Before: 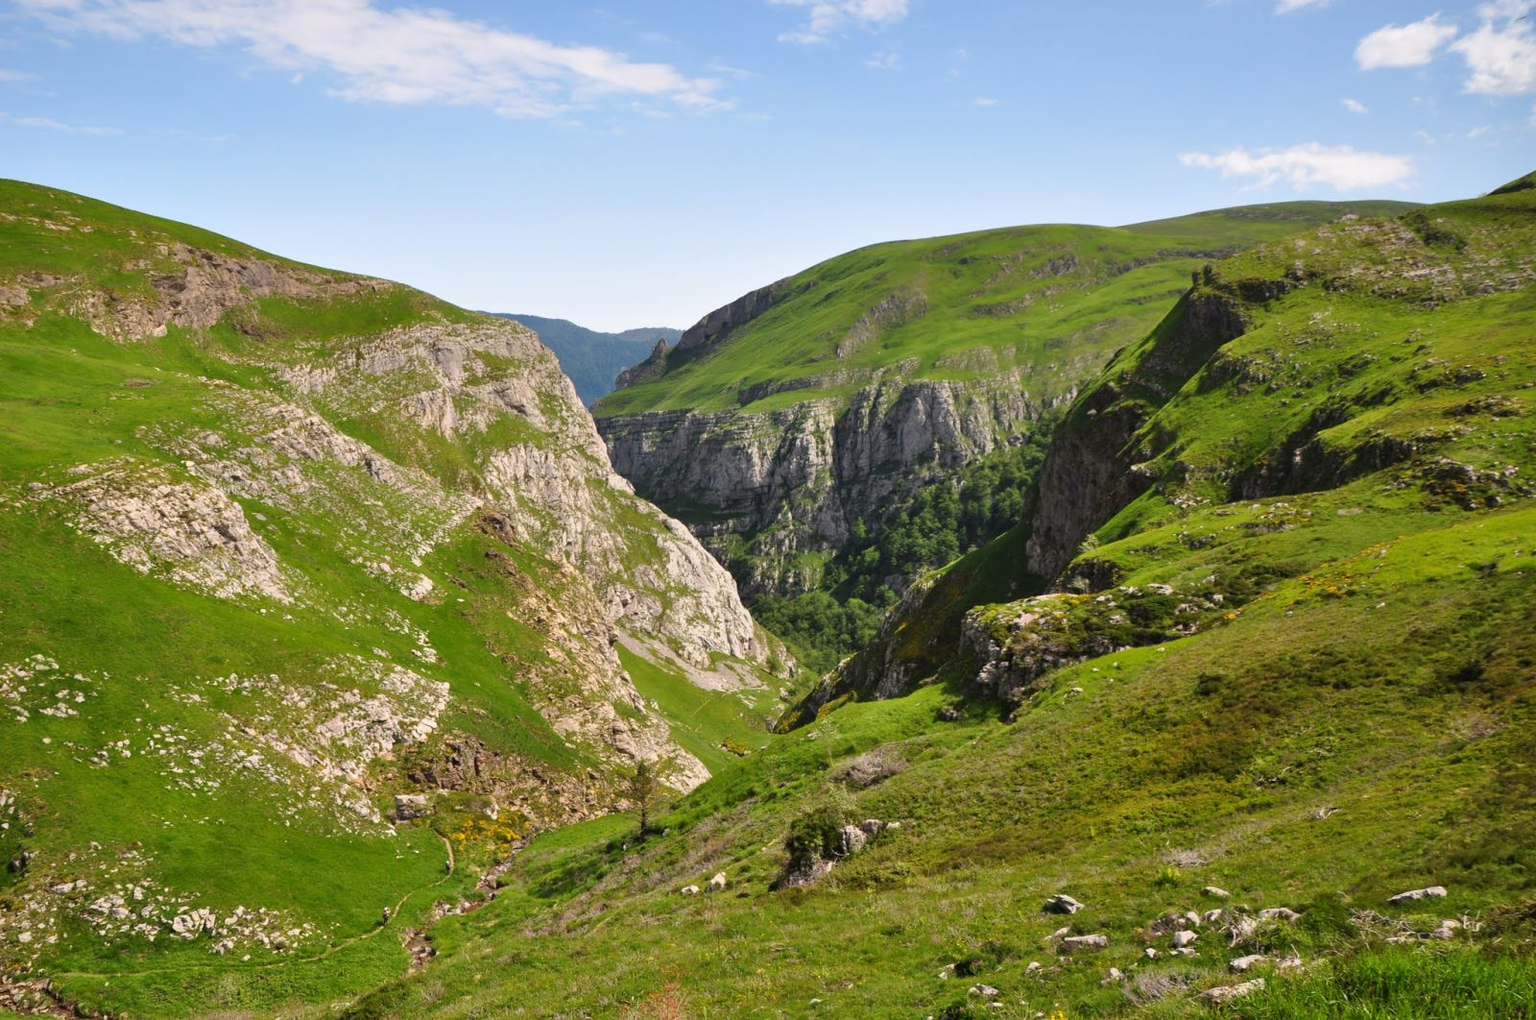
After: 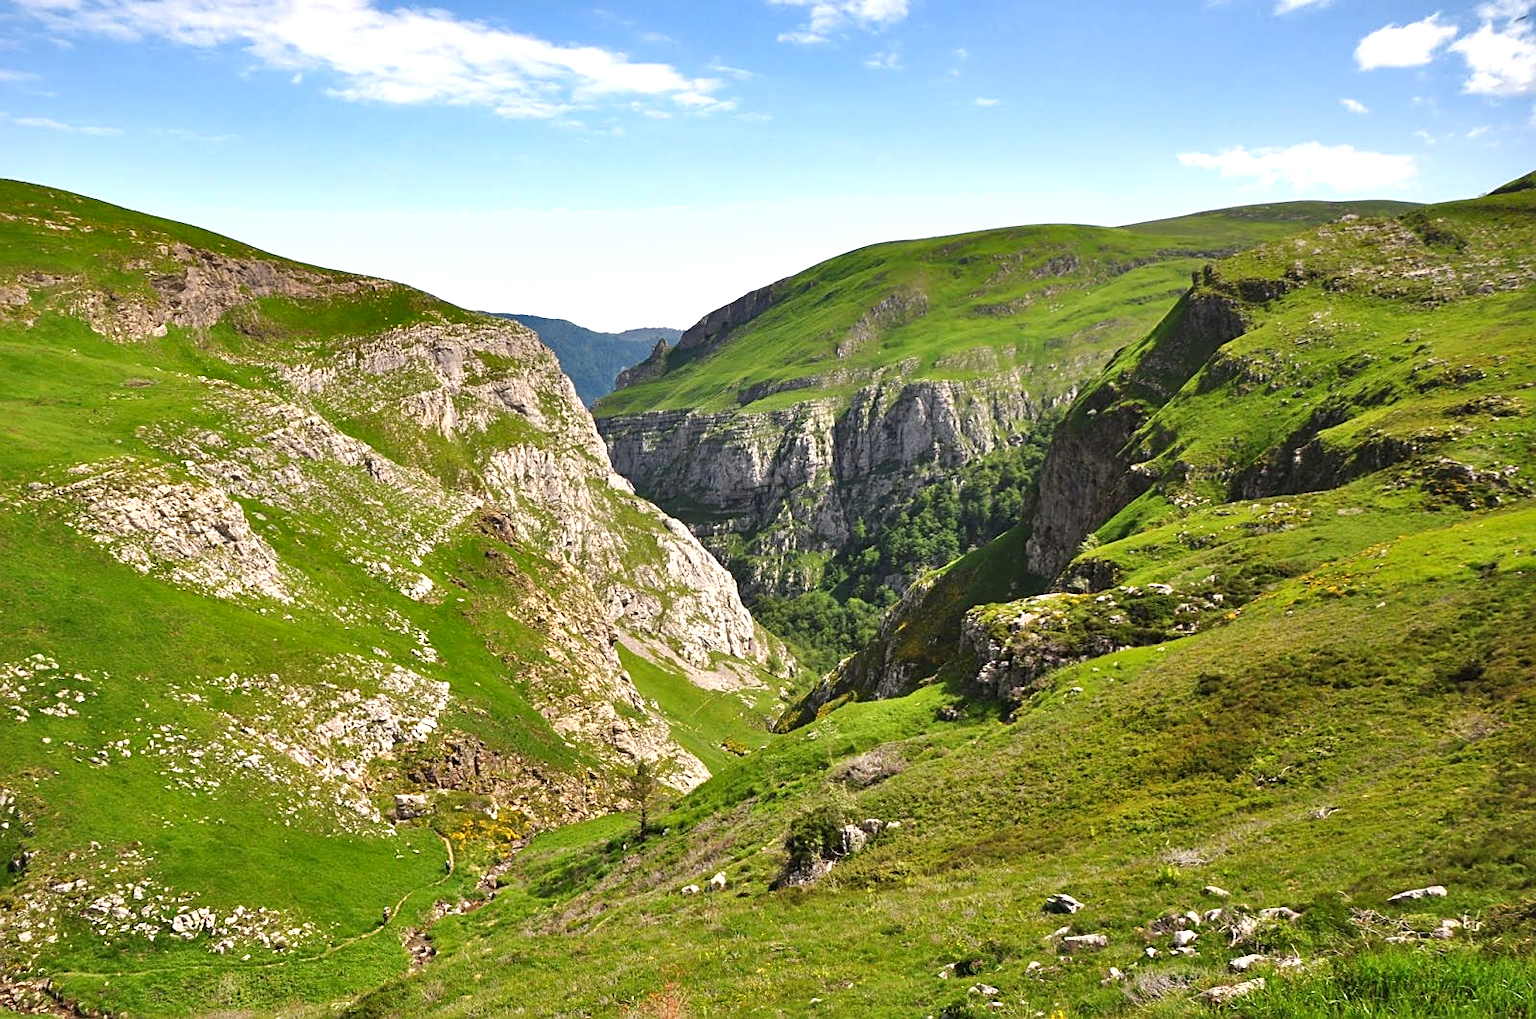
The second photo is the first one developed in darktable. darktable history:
sharpen: on, module defaults
shadows and highlights: shadows 60, soften with gaussian
exposure: black level correction 0, exposure 0.5 EV, compensate highlight preservation false
